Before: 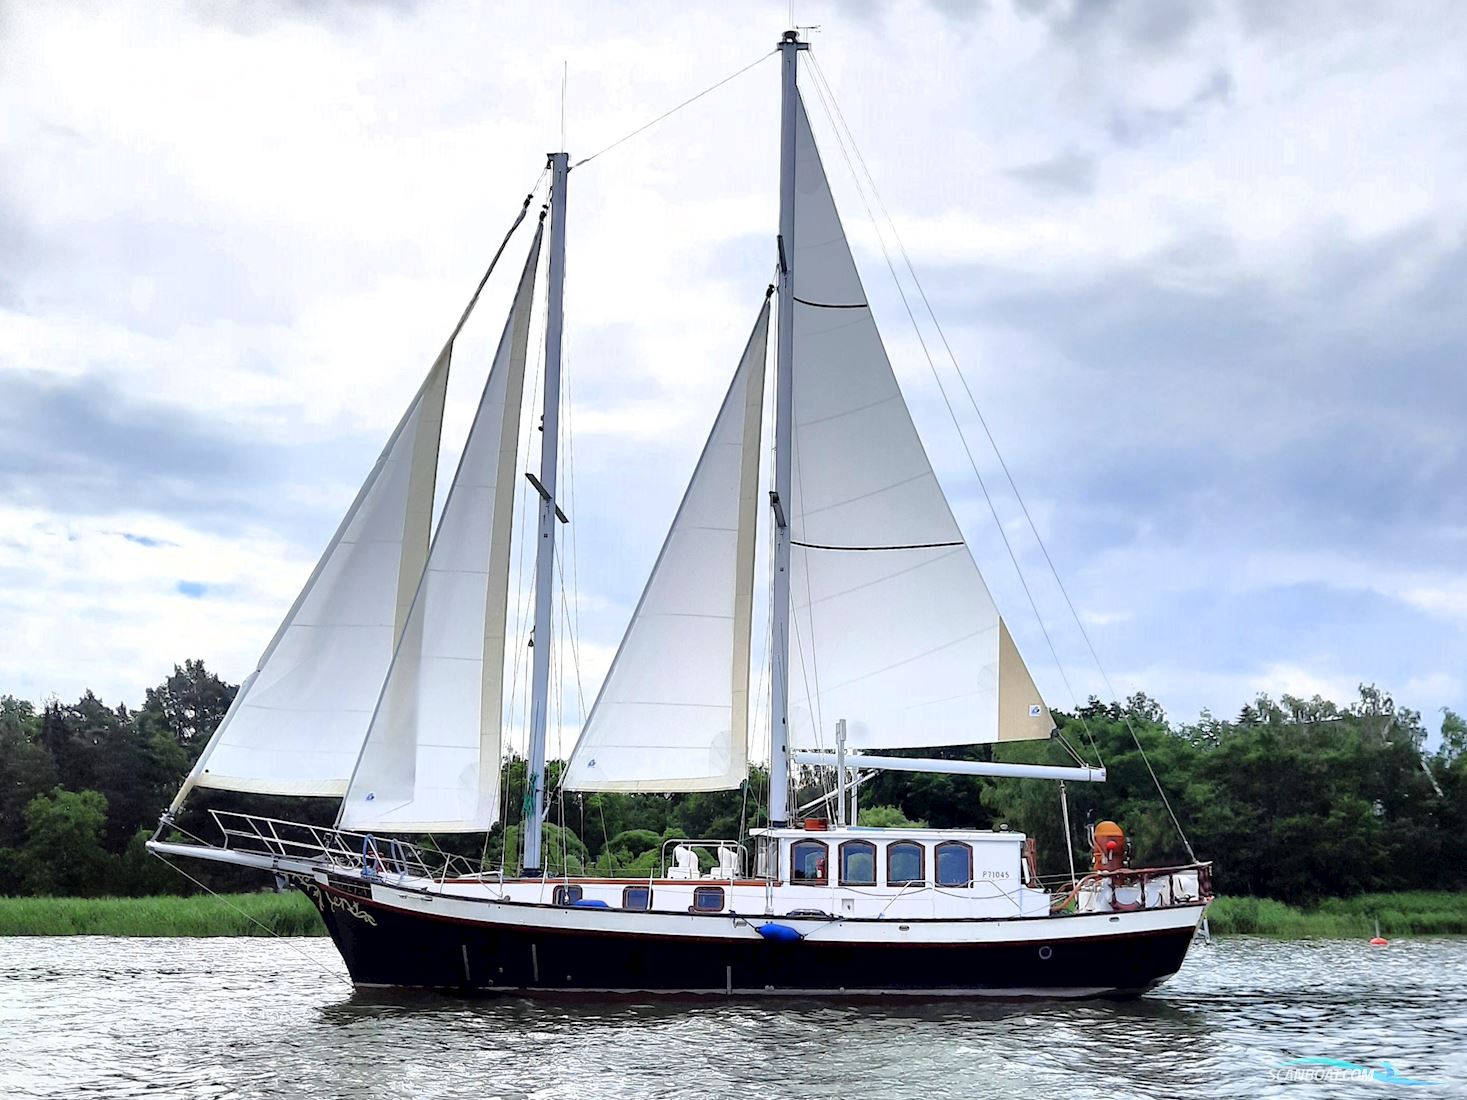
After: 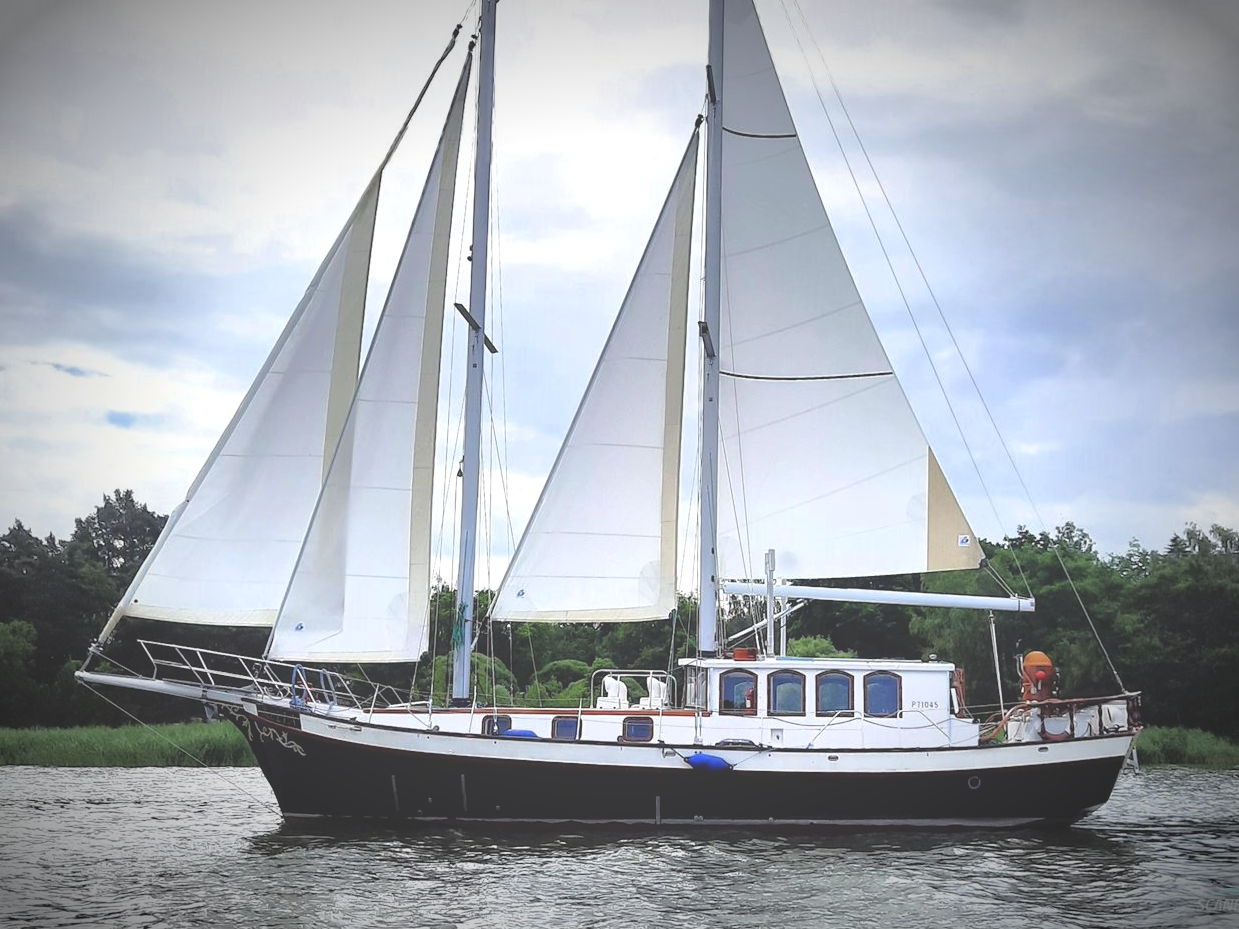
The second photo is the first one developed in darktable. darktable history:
crop and rotate: left 4.842%, top 15.51%, right 10.668%
exposure: black level correction -0.041, exposure 0.064 EV, compensate highlight preservation false
vignetting: fall-off start 67.5%, fall-off radius 67.23%, brightness -0.813, automatic ratio true
